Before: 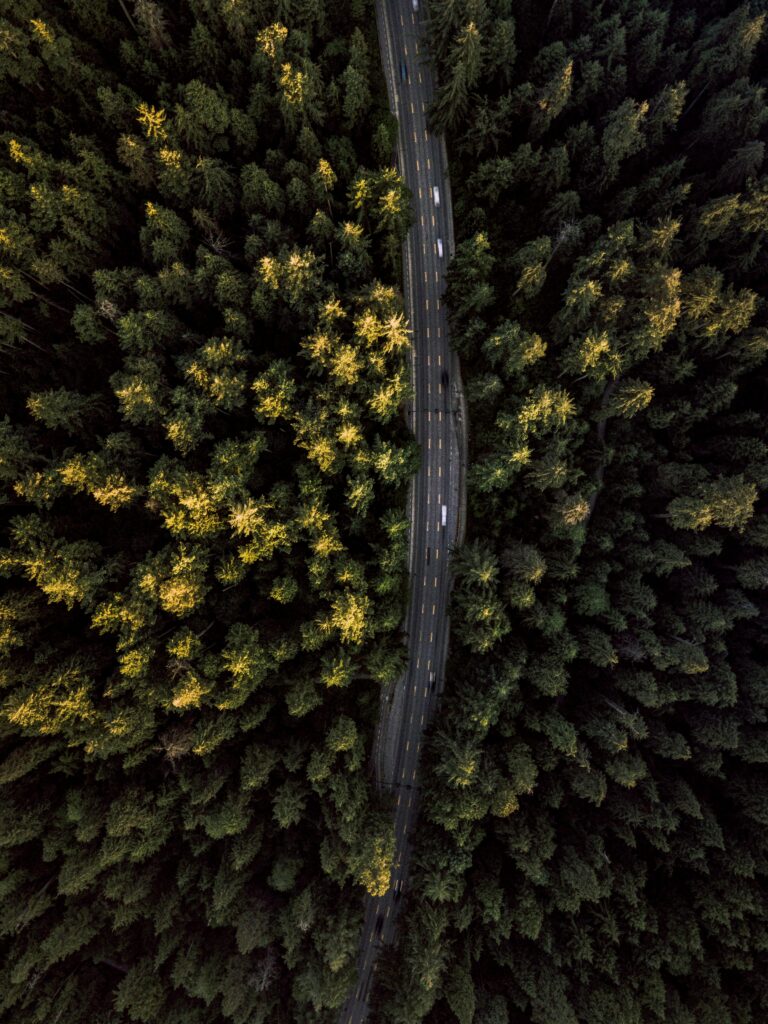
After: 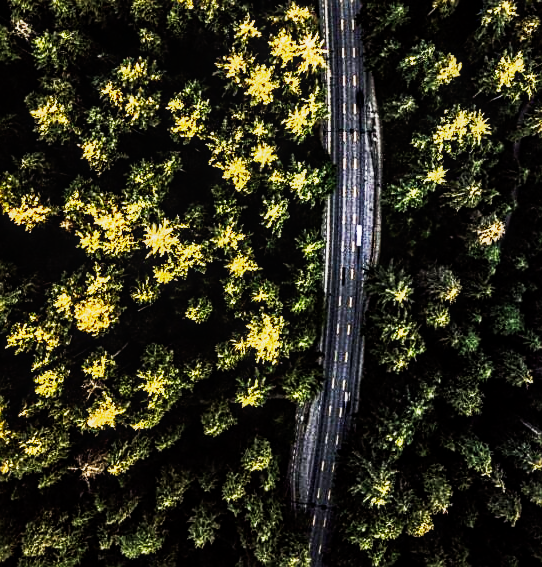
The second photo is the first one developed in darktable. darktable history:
haze removal: compatibility mode true, adaptive false
sharpen: amount 0.48
crop: left 11.118%, top 27.372%, right 18.25%, bottom 17.242%
contrast brightness saturation: contrast 0.073
base curve: curves: ch0 [(0, 0) (0.007, 0.004) (0.027, 0.03) (0.046, 0.07) (0.207, 0.54) (0.442, 0.872) (0.673, 0.972) (1, 1)], preserve colors none
local contrast: on, module defaults
tone equalizer: -8 EV -0.488 EV, -7 EV -0.323 EV, -6 EV -0.057 EV, -5 EV 0.438 EV, -4 EV 0.954 EV, -3 EV 0.794 EV, -2 EV -0.005 EV, -1 EV 0.127 EV, +0 EV -0.013 EV, edges refinement/feathering 500, mask exposure compensation -1.57 EV, preserve details no
